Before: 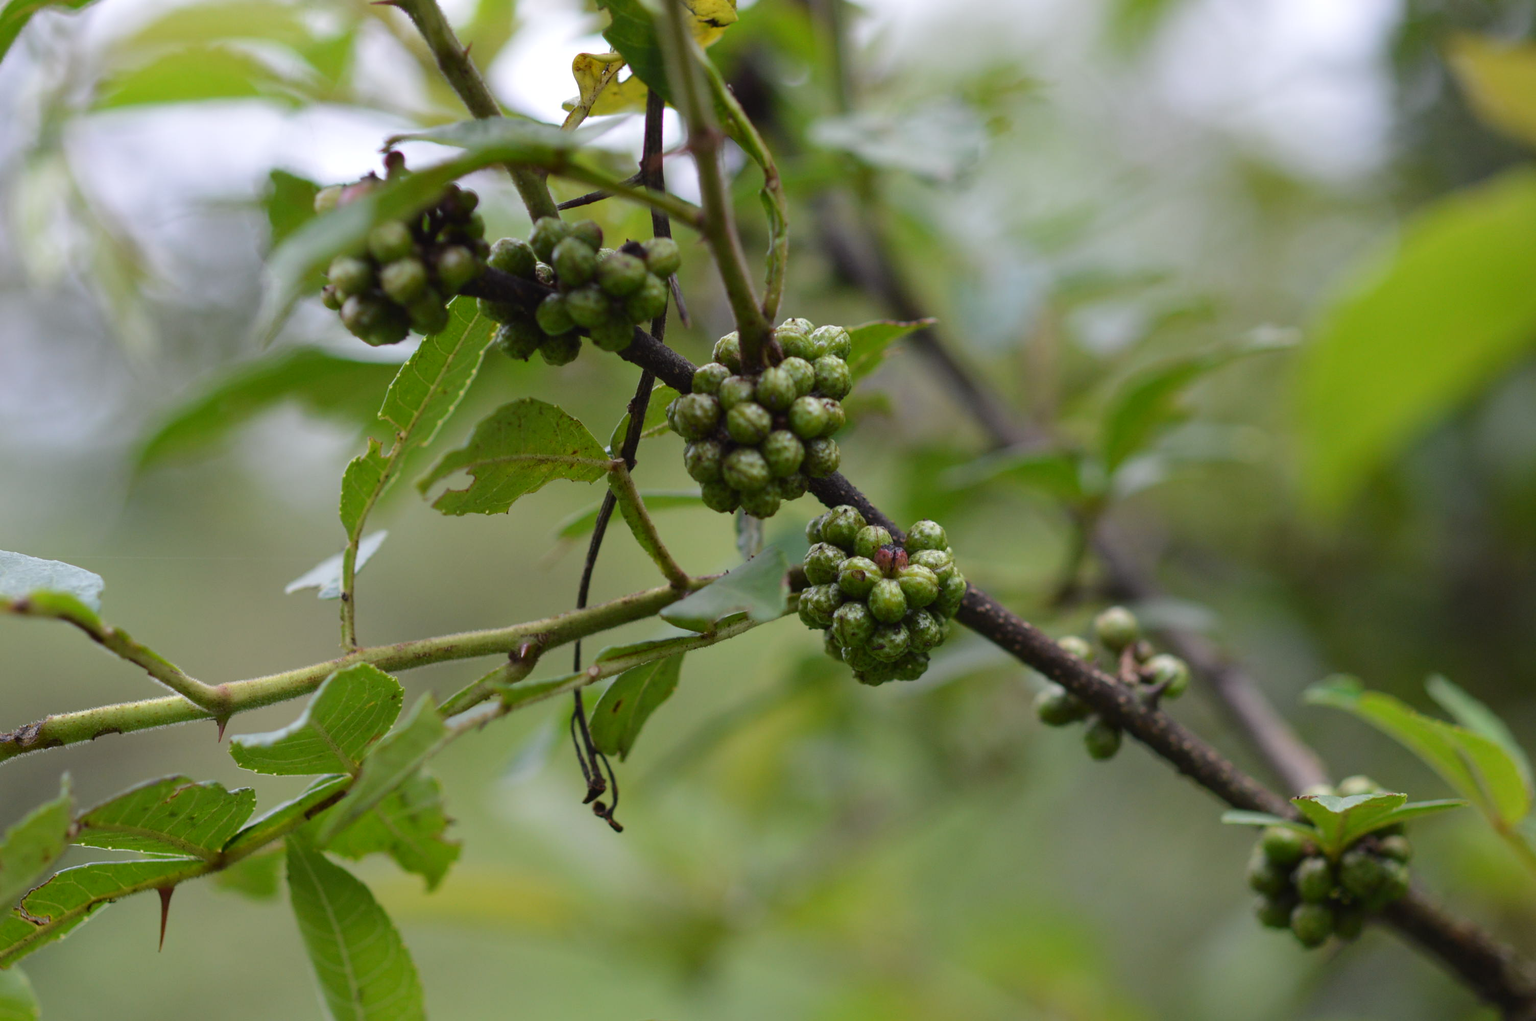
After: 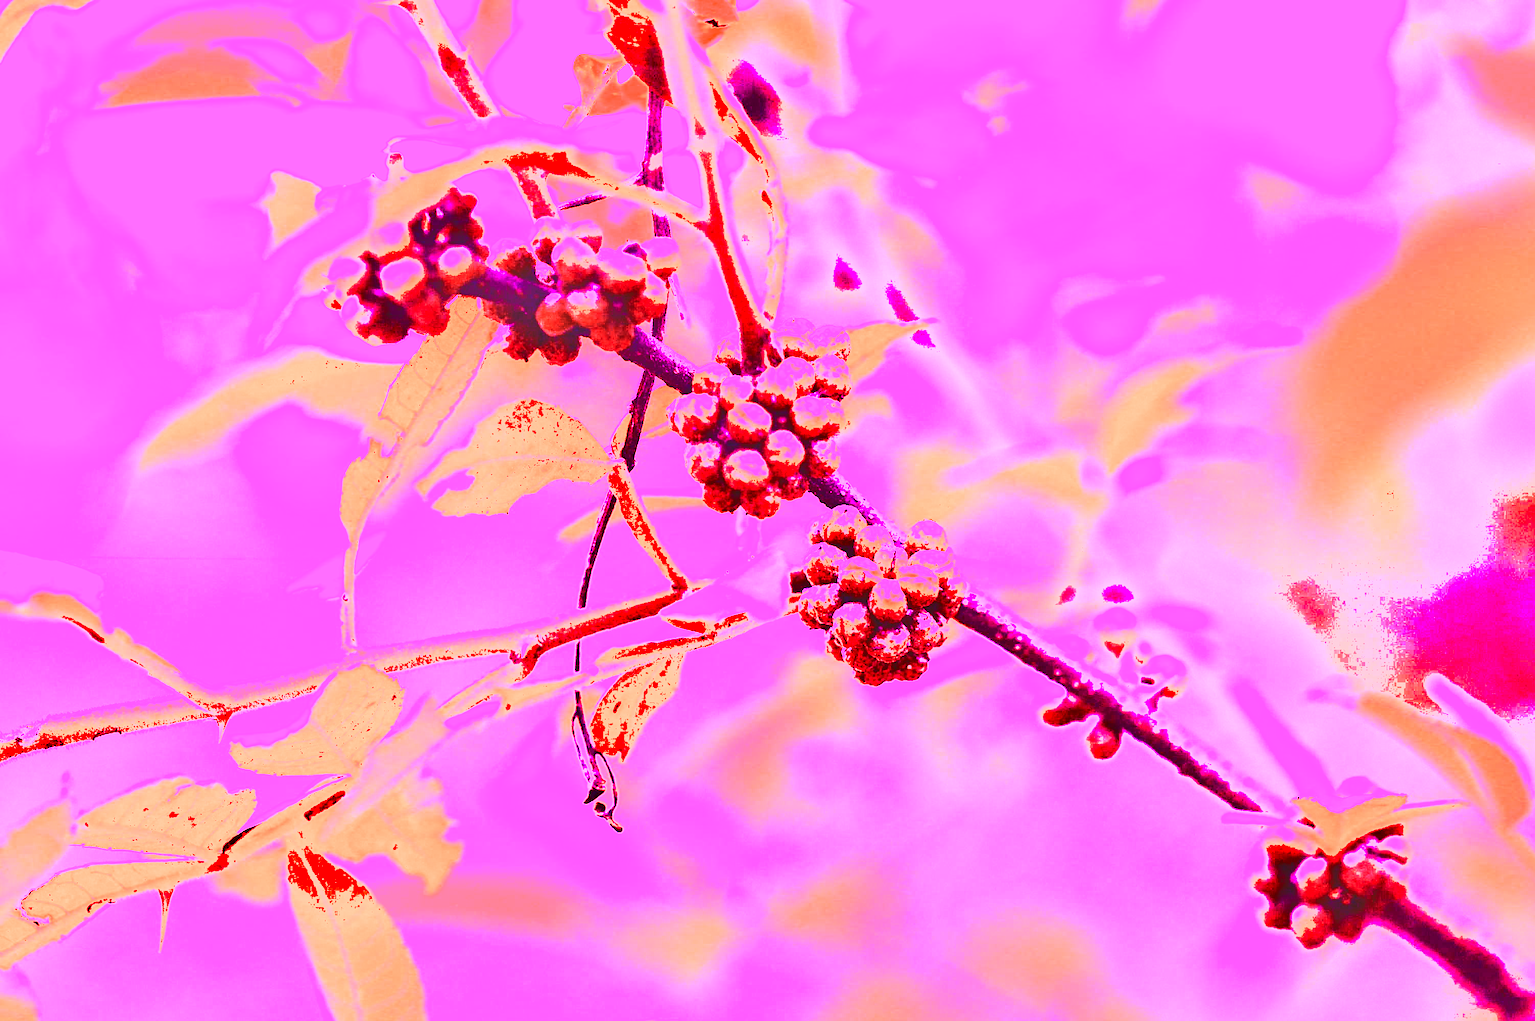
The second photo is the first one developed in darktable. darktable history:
shadows and highlights: low approximation 0.01, soften with gaussian
white balance: red 8, blue 8
color zones: curves: ch1 [(0, 0.455) (0.063, 0.455) (0.286, 0.495) (0.429, 0.5) (0.571, 0.5) (0.714, 0.5) (0.857, 0.5) (1, 0.455)]; ch2 [(0, 0.532) (0.063, 0.521) (0.233, 0.447) (0.429, 0.489) (0.571, 0.5) (0.714, 0.5) (0.857, 0.5) (1, 0.532)]
exposure: black level correction -0.041, exposure 0.064 EV, compensate highlight preservation false
sharpen: on, module defaults
